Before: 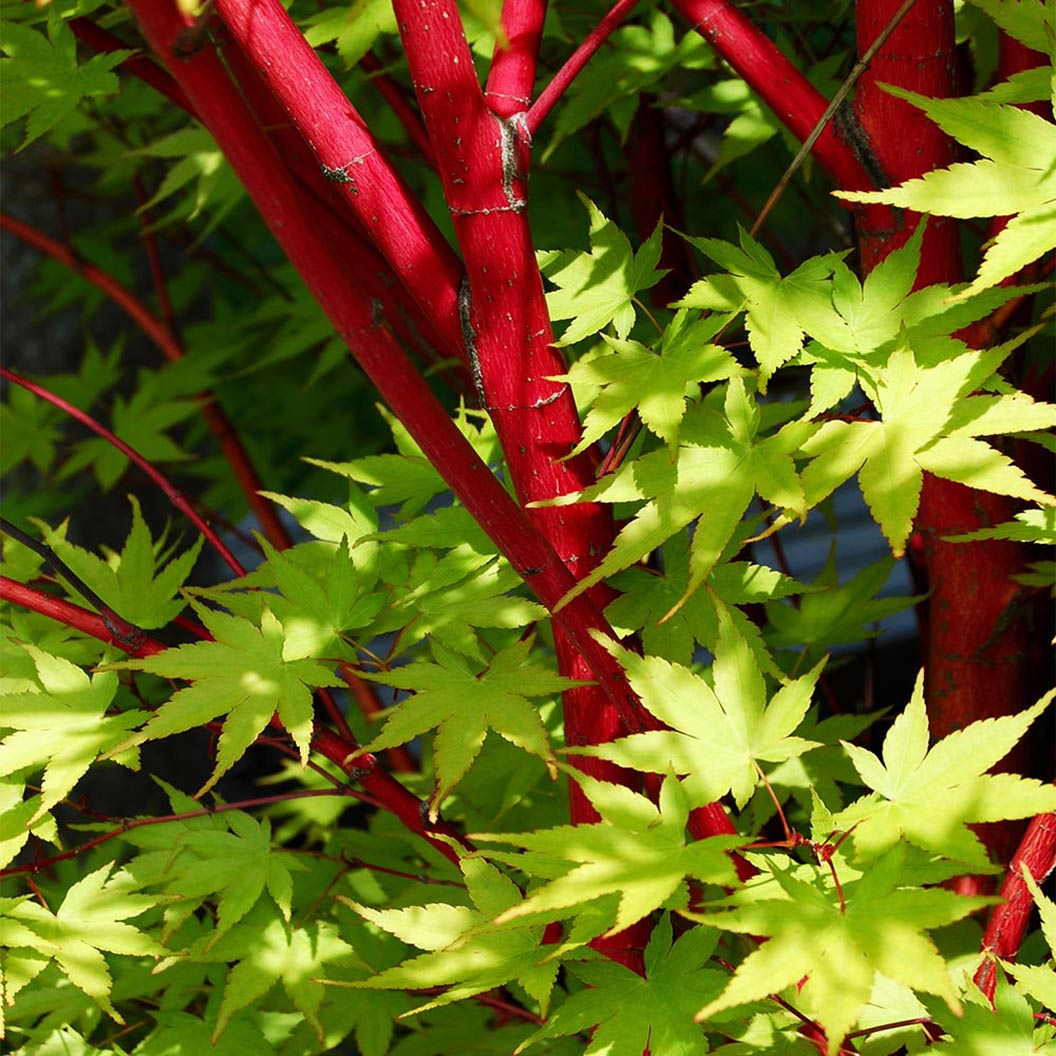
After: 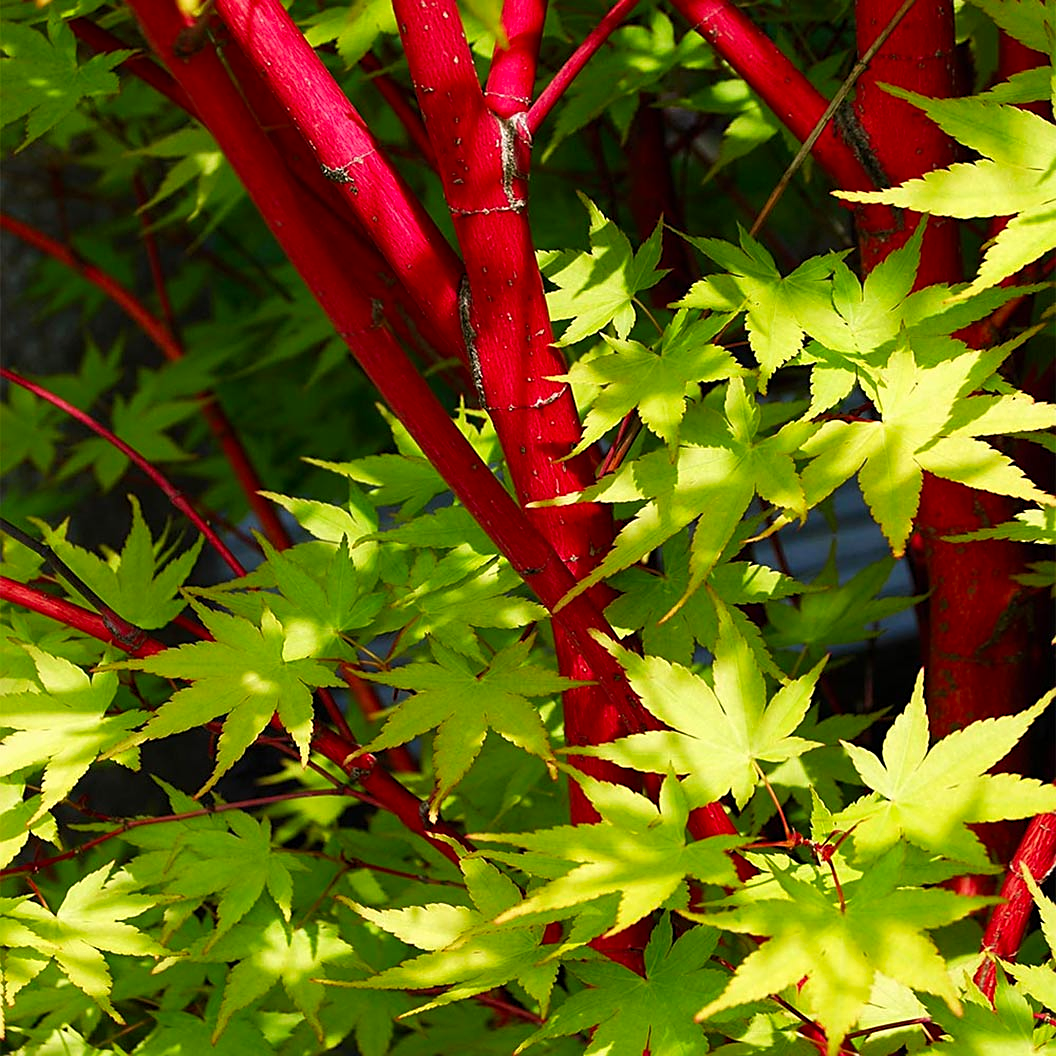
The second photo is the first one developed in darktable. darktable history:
sharpen: on, module defaults
color correction: highlights a* 3.41, highlights b* 2.24, saturation 1.16
